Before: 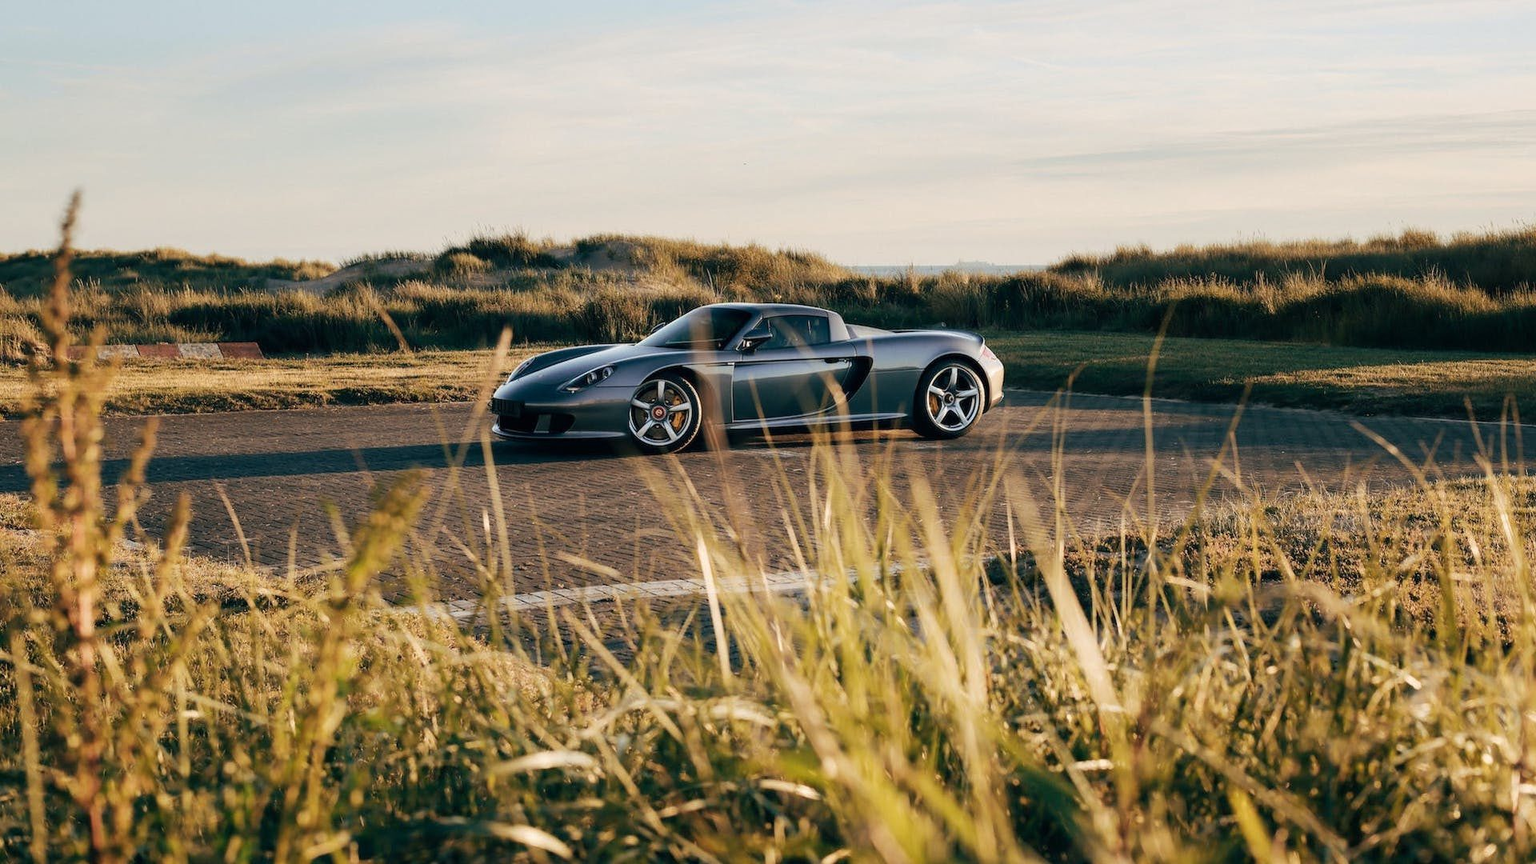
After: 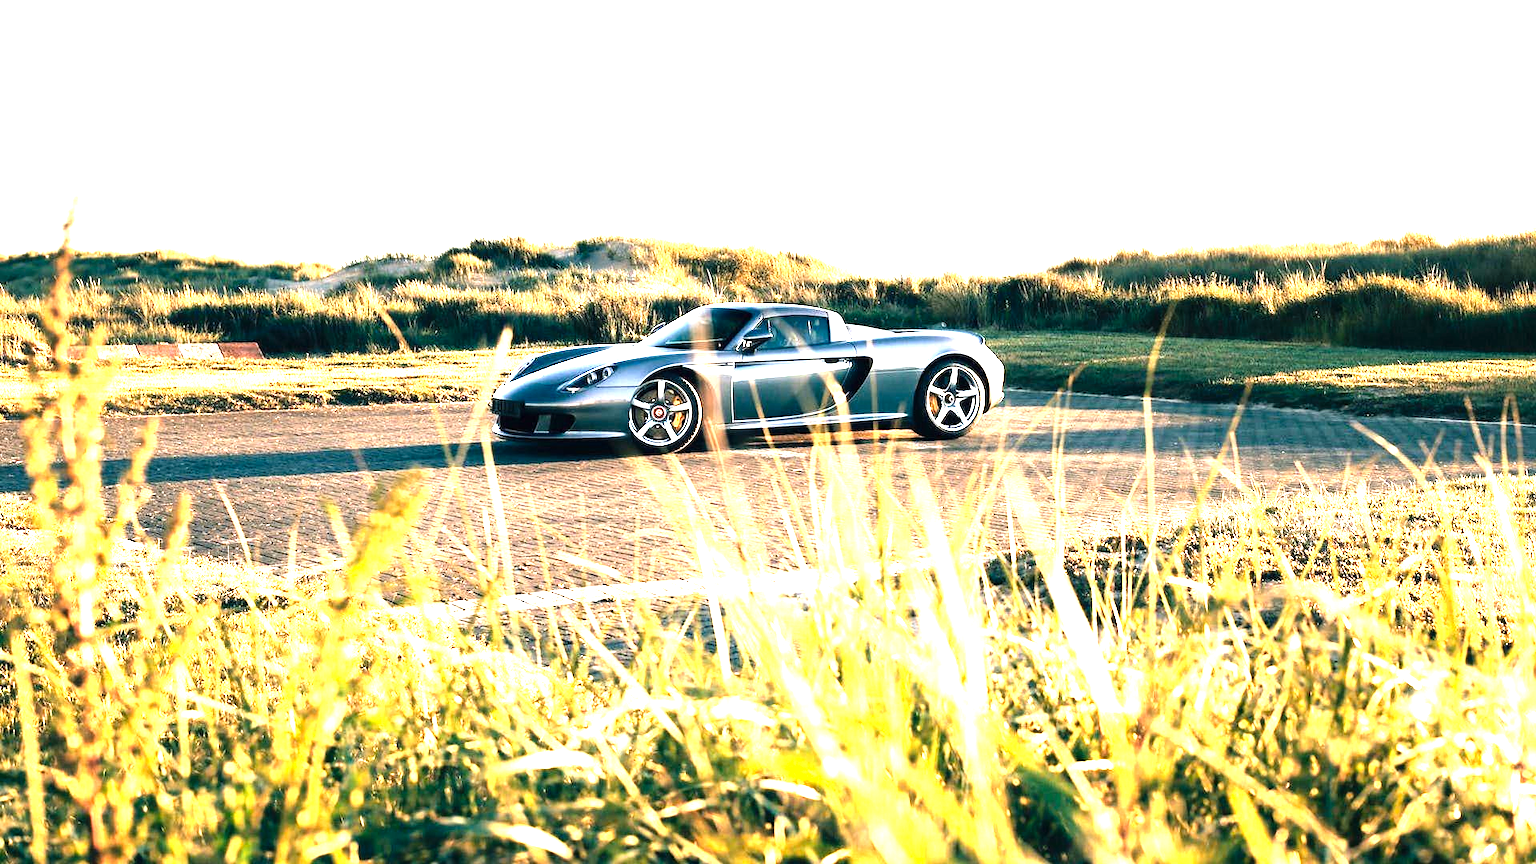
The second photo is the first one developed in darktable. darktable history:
tone curve: curves: ch0 [(0, 0) (0.541, 0.628) (0.906, 0.997)]
levels: levels [0, 0.281, 0.562]
